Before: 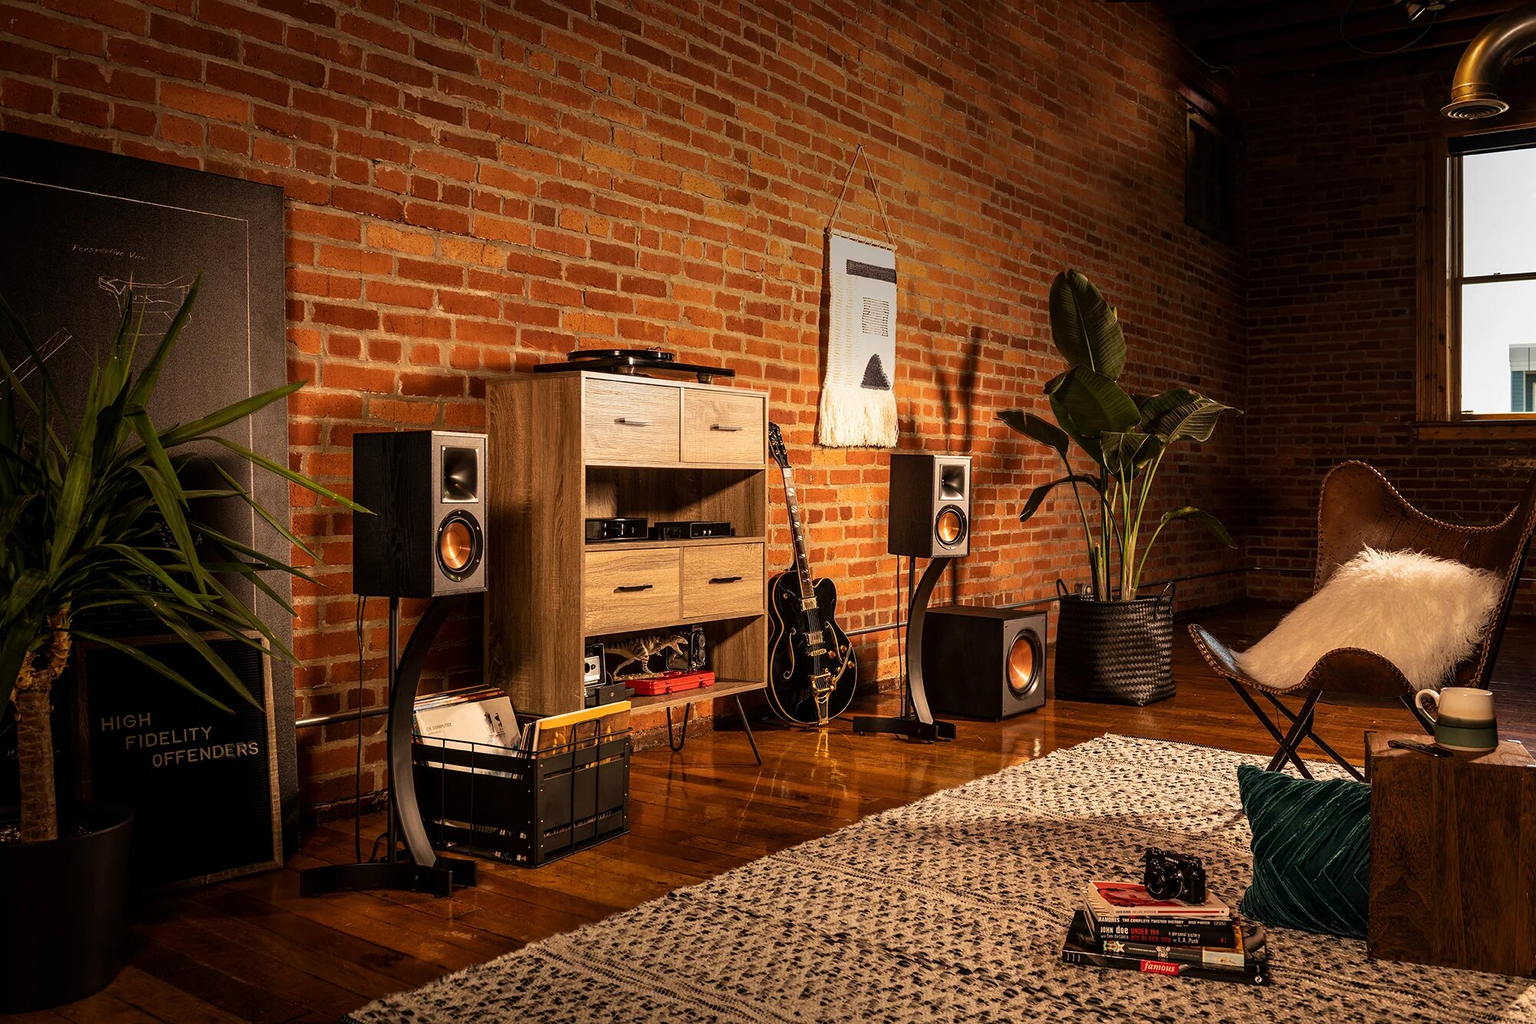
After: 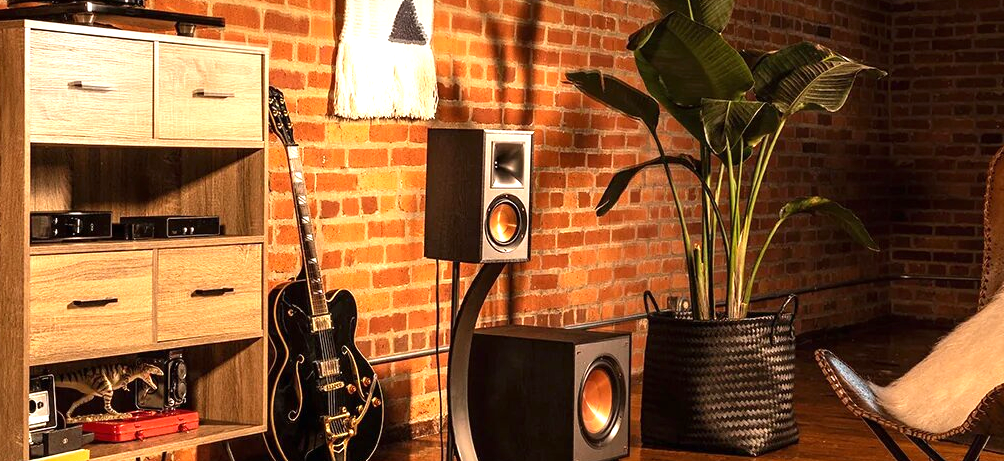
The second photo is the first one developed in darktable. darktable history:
exposure: black level correction 0, exposure 0.7 EV, compensate exposure bias true, compensate highlight preservation false
crop: left 36.607%, top 34.735%, right 13.146%, bottom 30.611%
